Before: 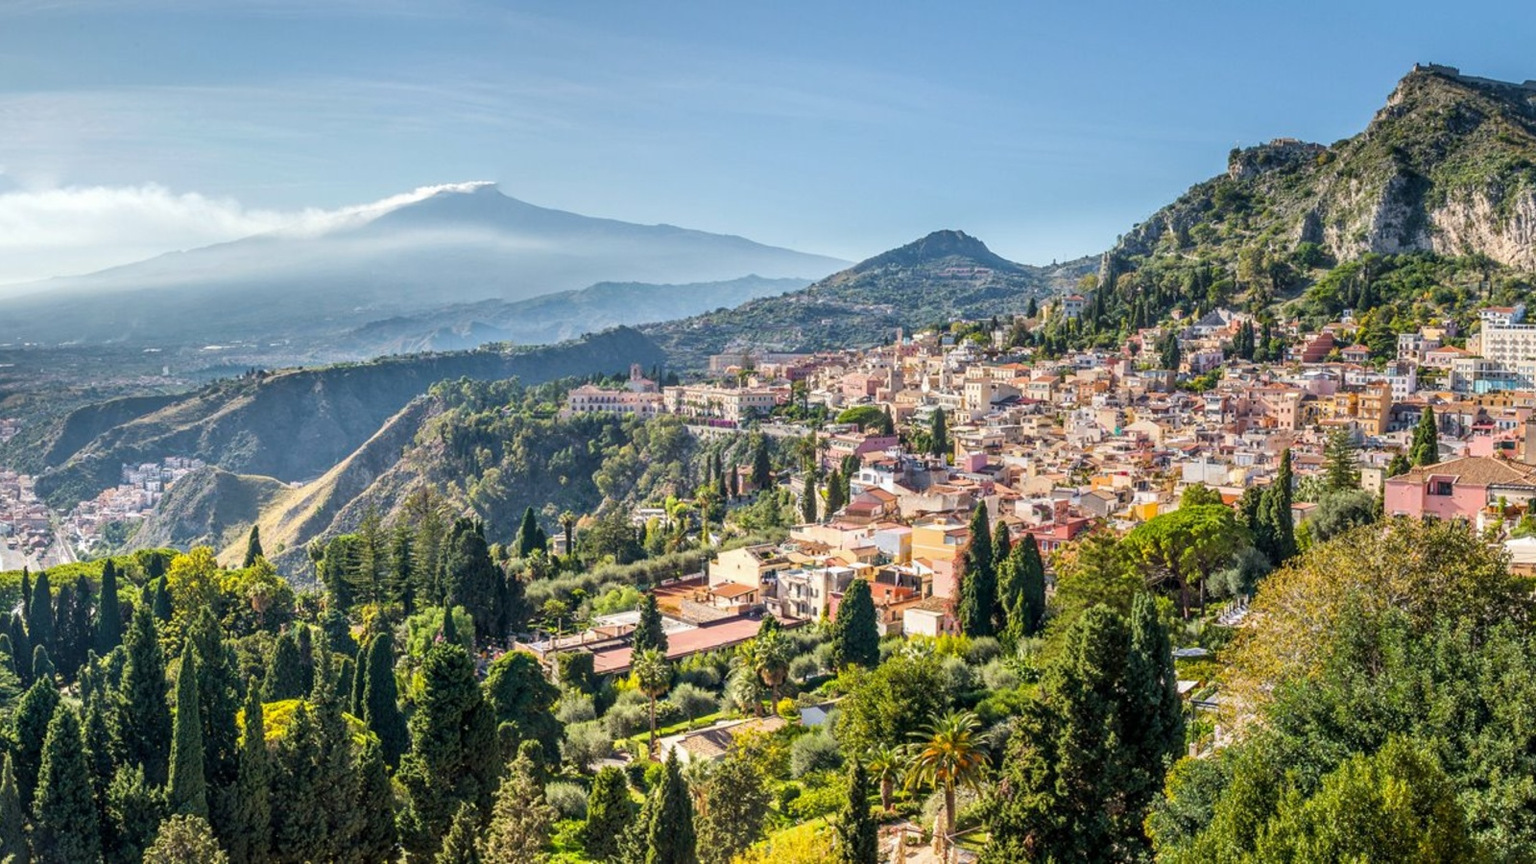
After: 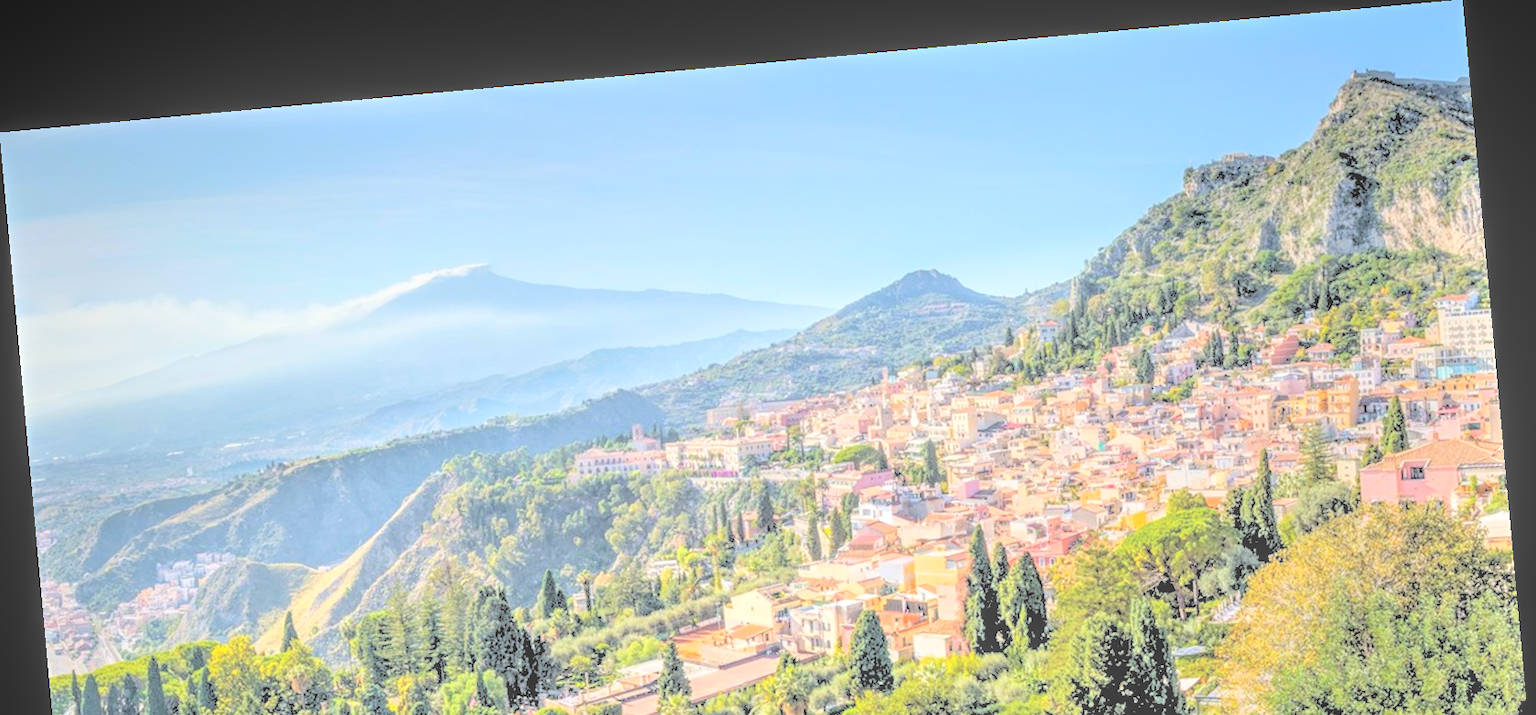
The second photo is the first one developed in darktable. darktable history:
rotate and perspective: rotation -5.2°, automatic cropping off
local contrast: highlights 73%, shadows 15%, midtone range 0.197
rgb levels: levels [[0.013, 0.434, 0.89], [0, 0.5, 1], [0, 0.5, 1]]
contrast brightness saturation: brightness 1
crop: bottom 24.988%
